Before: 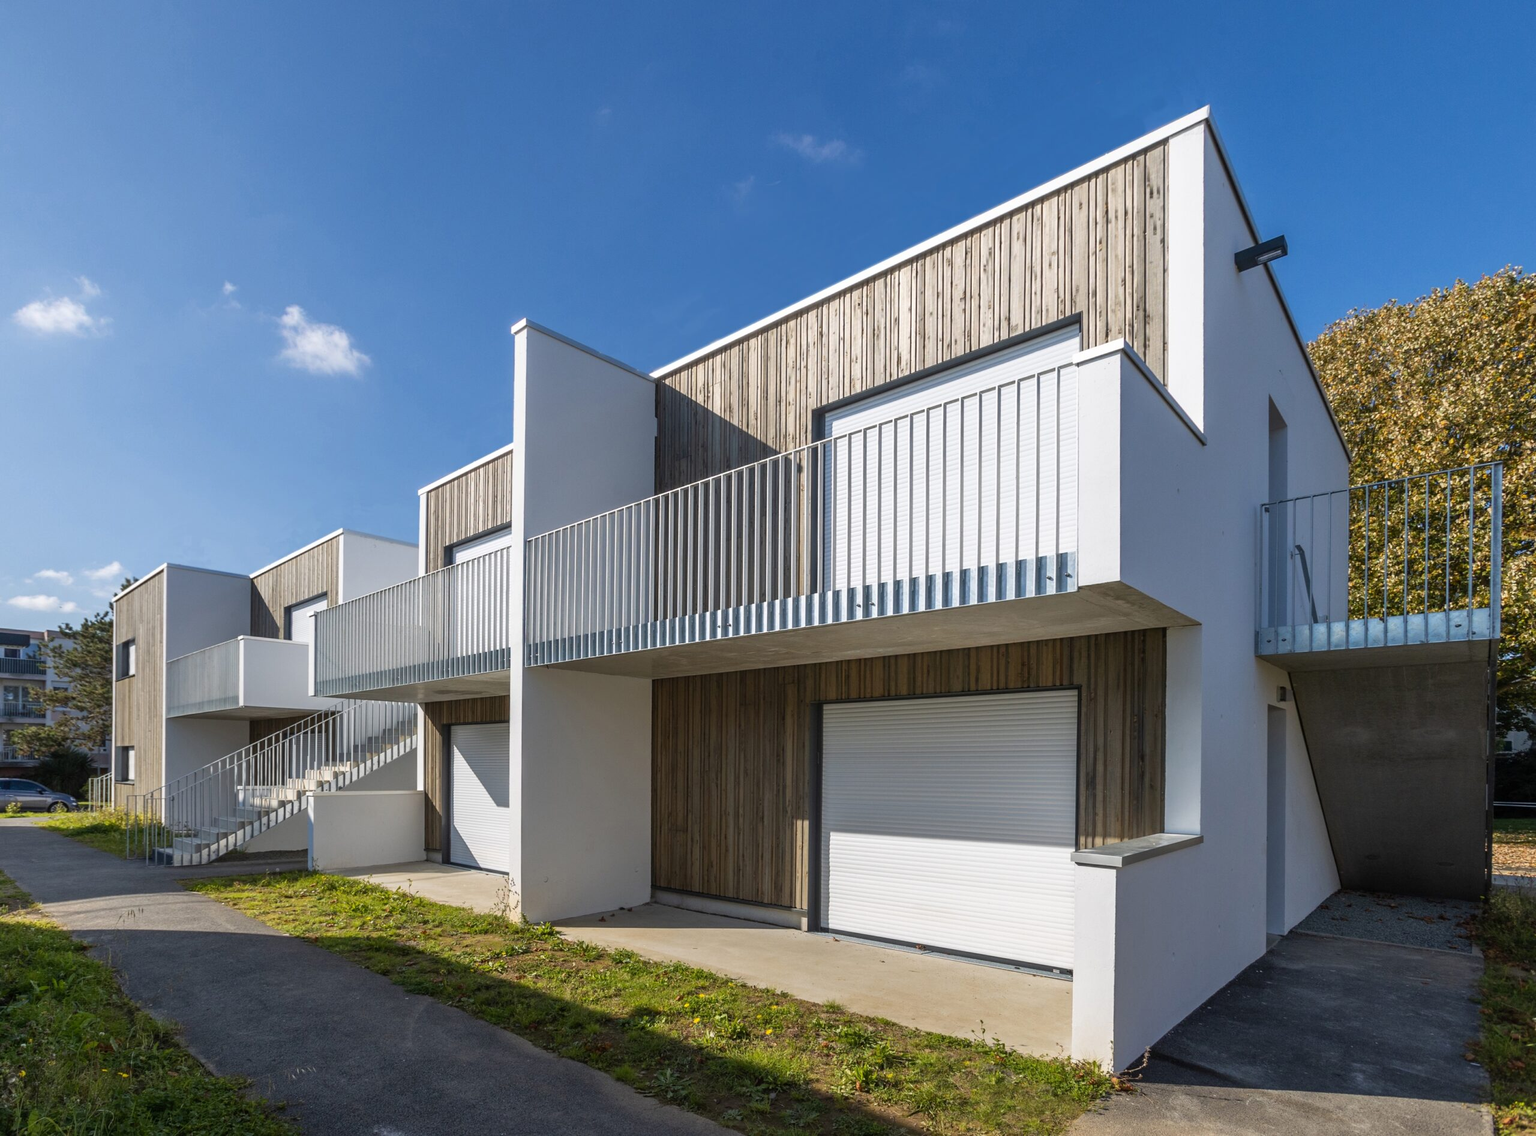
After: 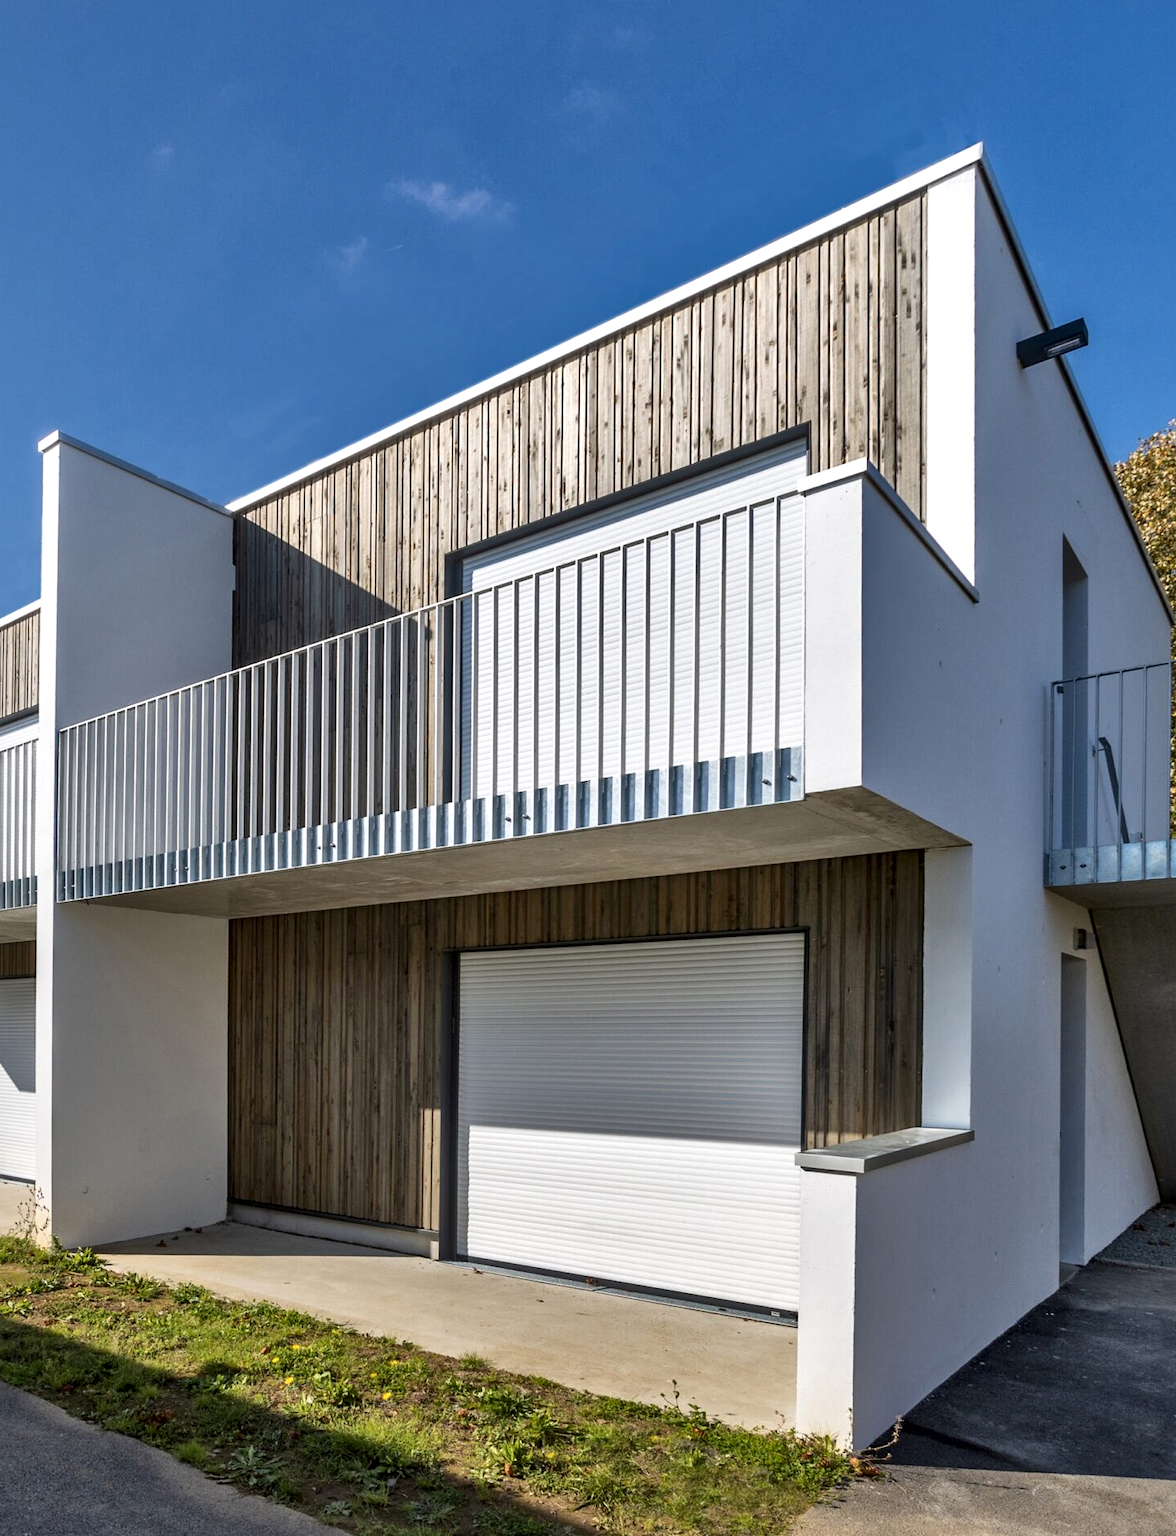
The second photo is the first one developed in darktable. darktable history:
shadows and highlights: soften with gaussian
local contrast: mode bilateral grid, contrast 25, coarseness 60, detail 151%, midtone range 0.2
crop: left 31.458%, top 0%, right 11.876%
